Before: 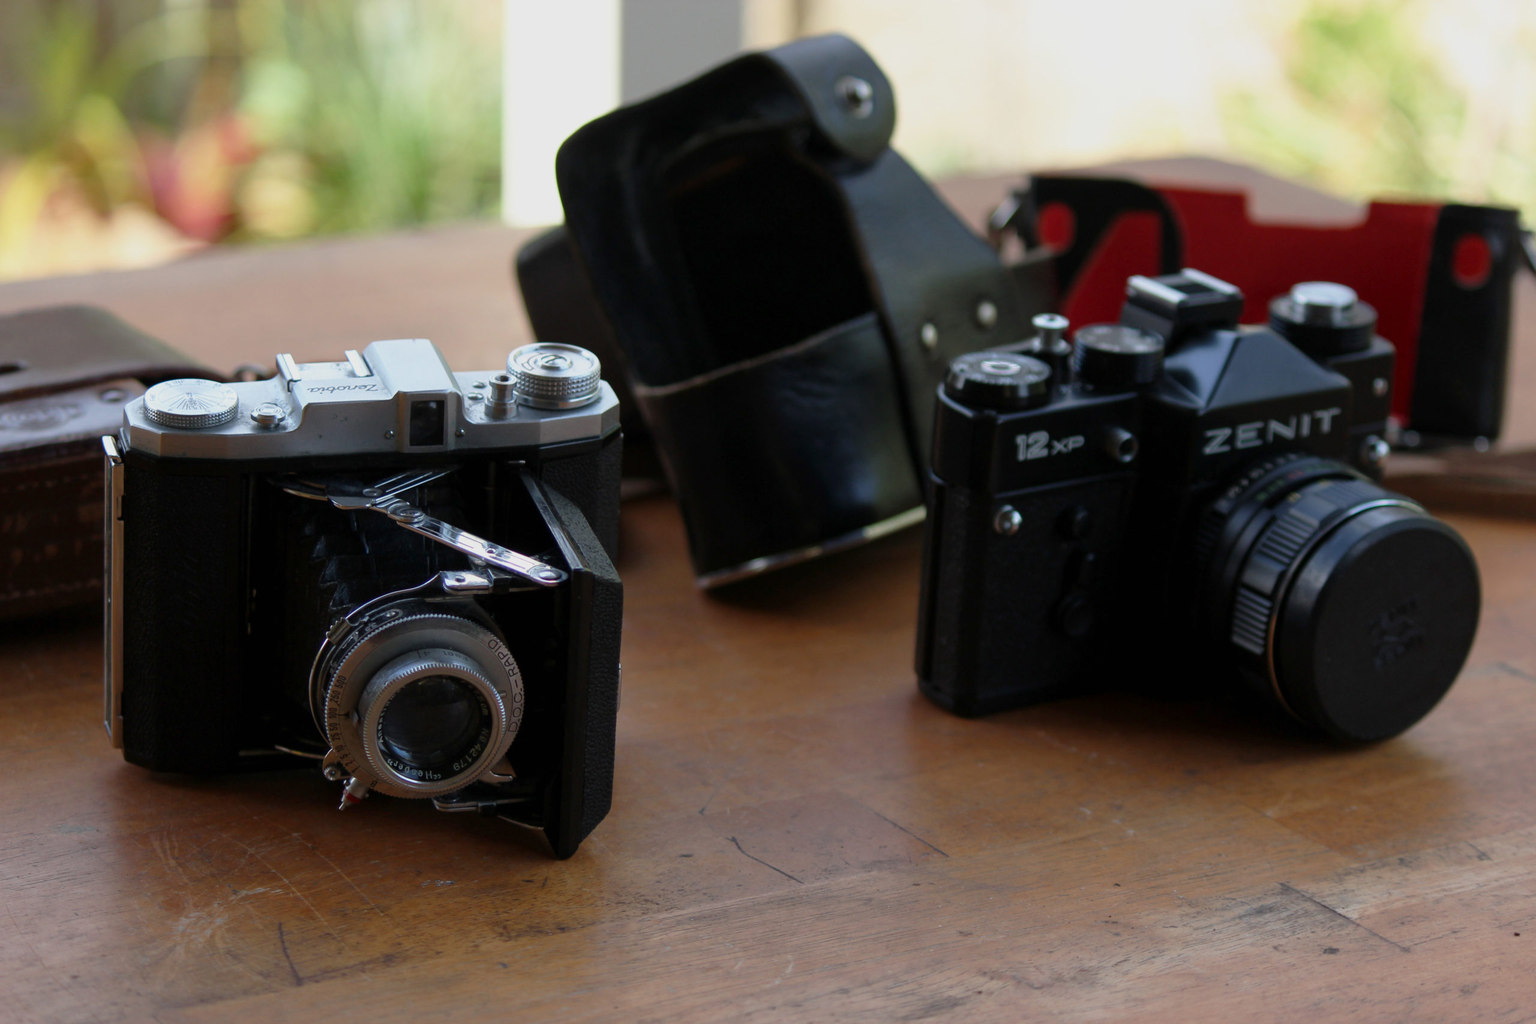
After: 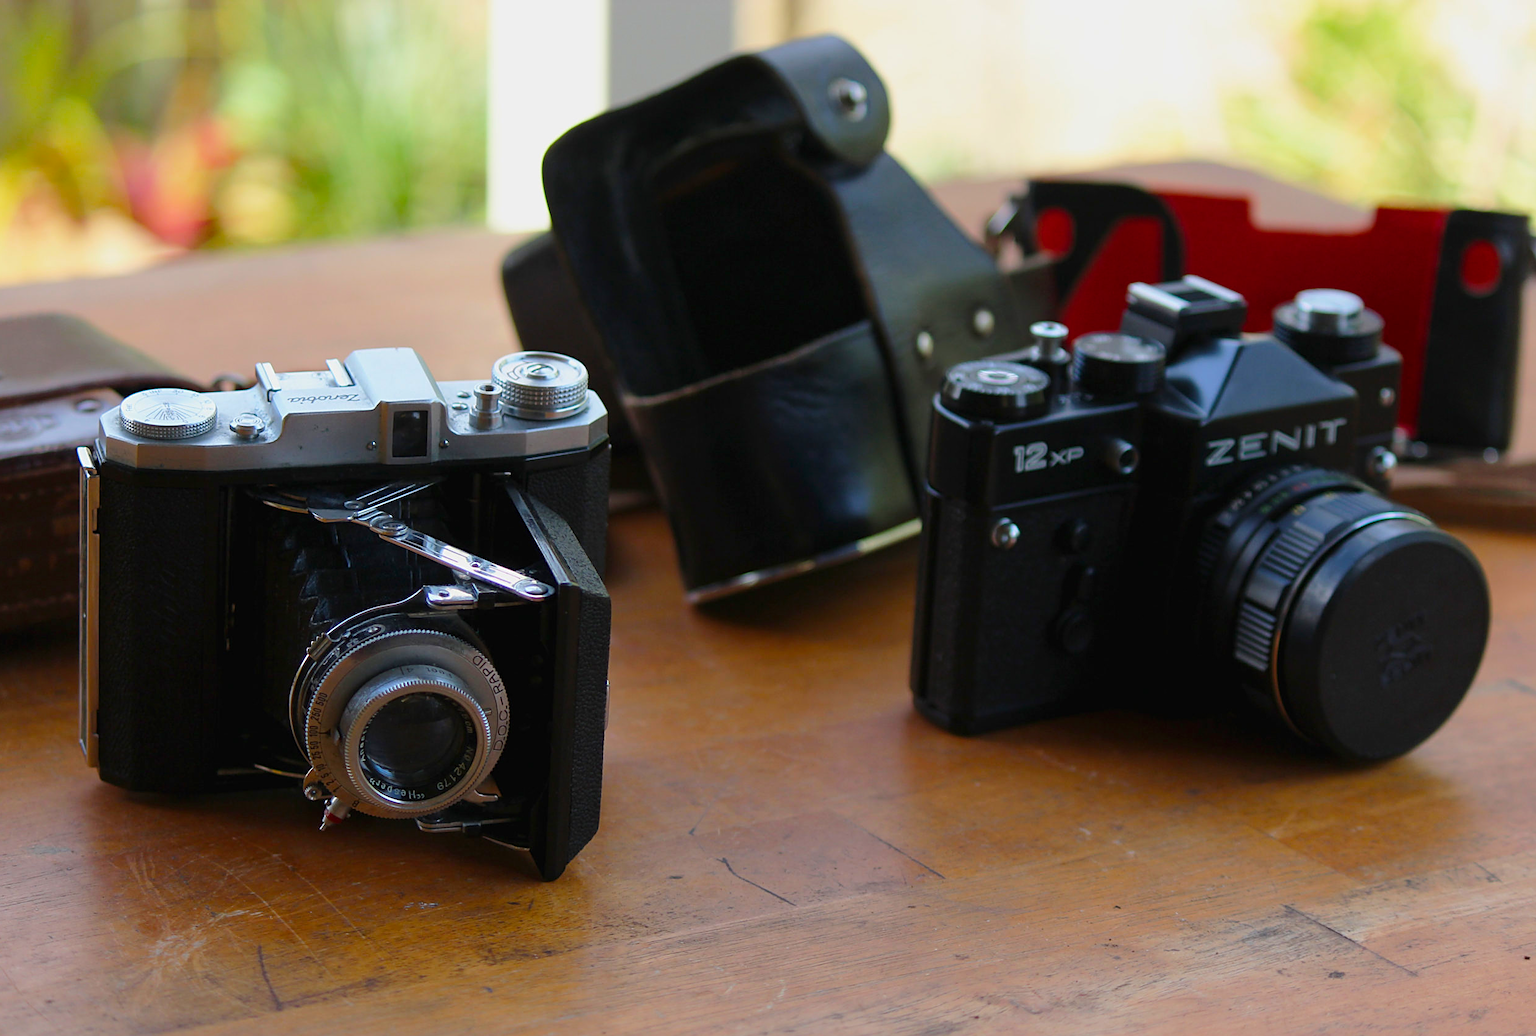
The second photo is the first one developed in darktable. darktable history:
exposure: black level correction -0.001, exposure 0.08 EV, compensate highlight preservation false
sharpen: on, module defaults
crop and rotate: left 1.774%, right 0.633%, bottom 1.28%
color balance rgb: perceptual saturation grading › global saturation 25%, perceptual brilliance grading › mid-tones 10%, perceptual brilliance grading › shadows 15%, global vibrance 20%
